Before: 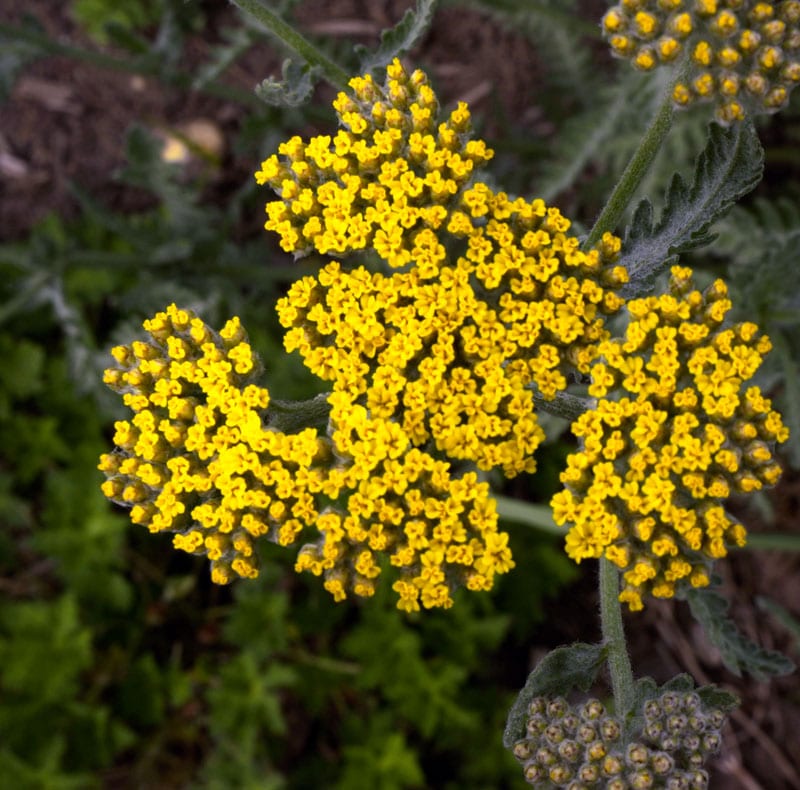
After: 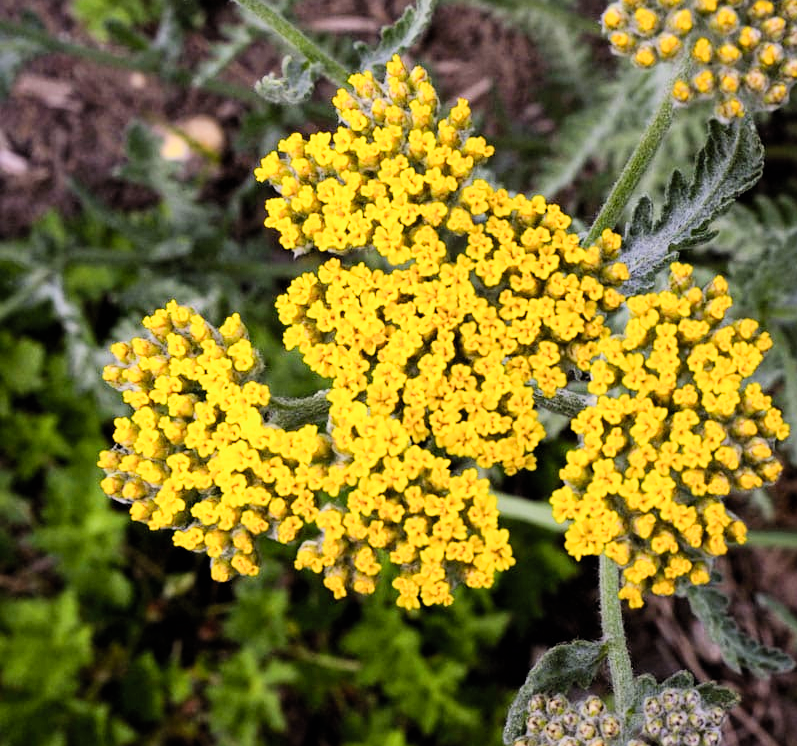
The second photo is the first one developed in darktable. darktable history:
crop: top 0.448%, right 0.264%, bottom 5.045%
filmic rgb: black relative exposure -7.15 EV, white relative exposure 5.36 EV, hardness 3.02
contrast equalizer: octaves 7, y [[0.6 ×6], [0.55 ×6], [0 ×6], [0 ×6], [0 ×6]], mix 0.15
sharpen: amount 0.2
exposure: exposure 1 EV, compensate highlight preservation false
contrast brightness saturation: contrast 0.2, brightness 0.15, saturation 0.14
